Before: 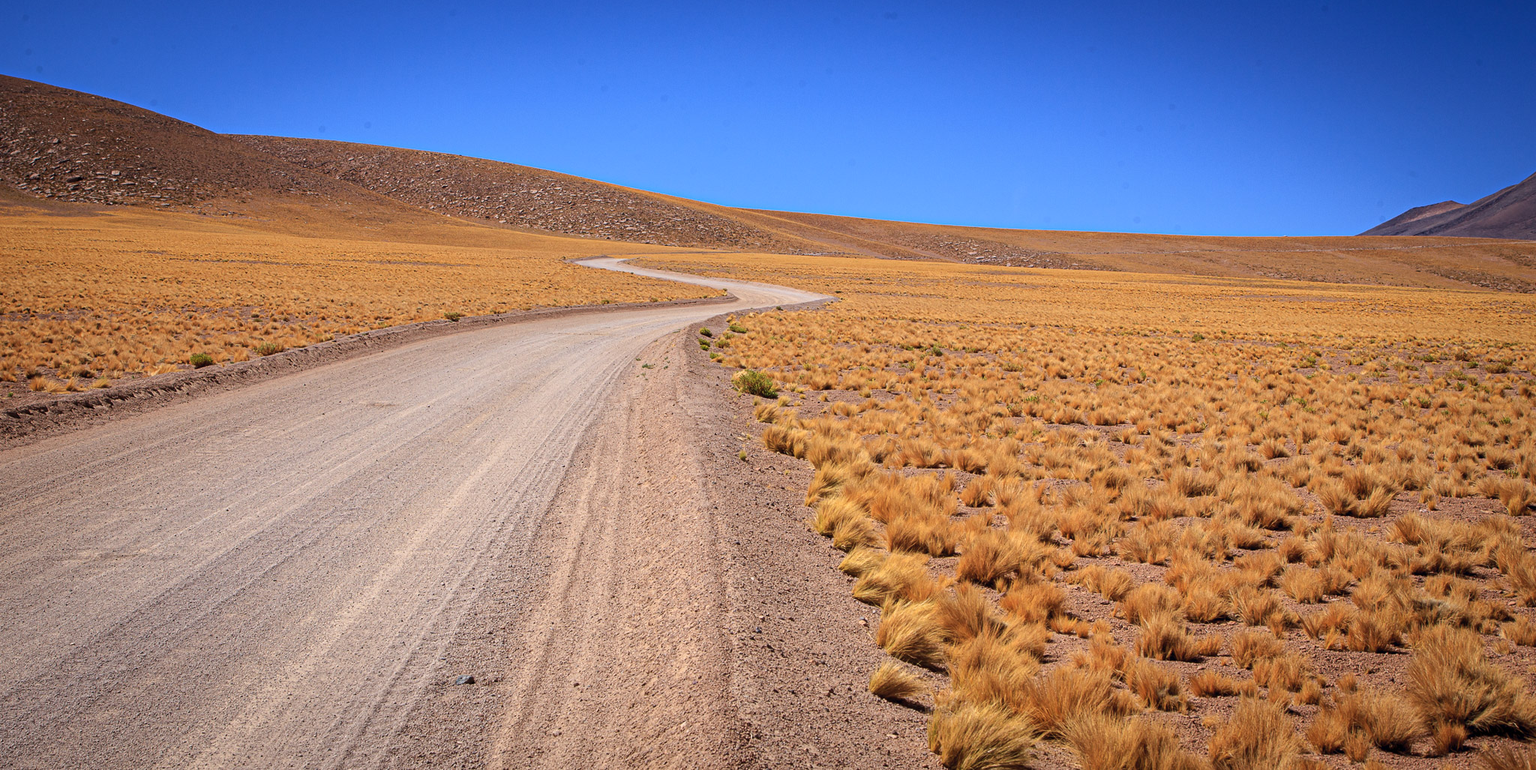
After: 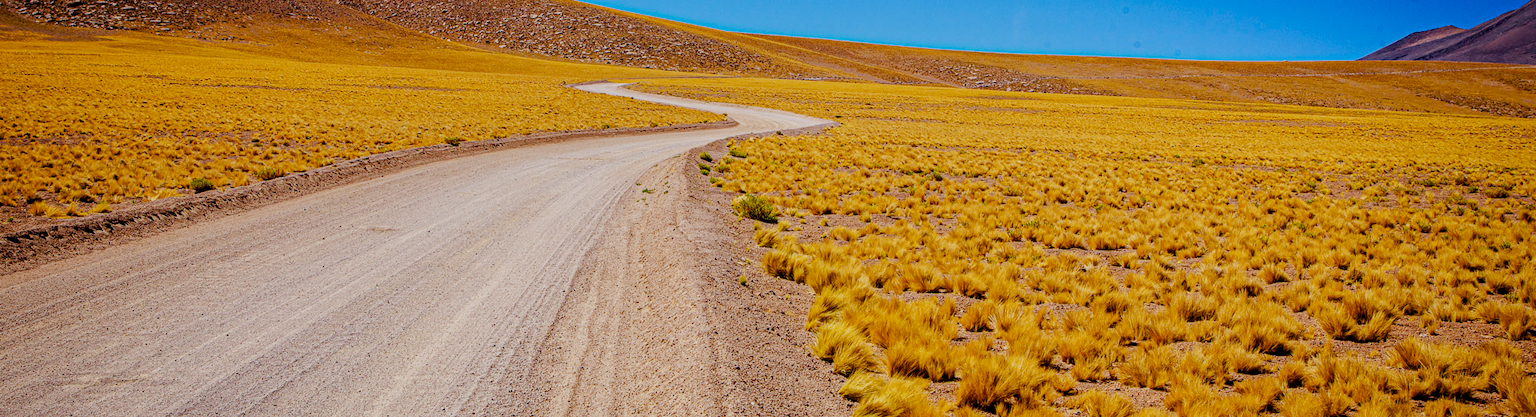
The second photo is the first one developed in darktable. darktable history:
local contrast: on, module defaults
crop and rotate: top 22.858%, bottom 22.825%
color balance rgb: linear chroma grading › shadows 31.856%, linear chroma grading › global chroma -2.09%, linear chroma grading › mid-tones 3.57%, perceptual saturation grading › global saturation 19.361%, global vibrance 35.321%, contrast 10.532%
filmic rgb: black relative exposure -7.65 EV, white relative exposure 4.56 EV, hardness 3.61, preserve chrominance no, color science v5 (2021), contrast in shadows safe, contrast in highlights safe
